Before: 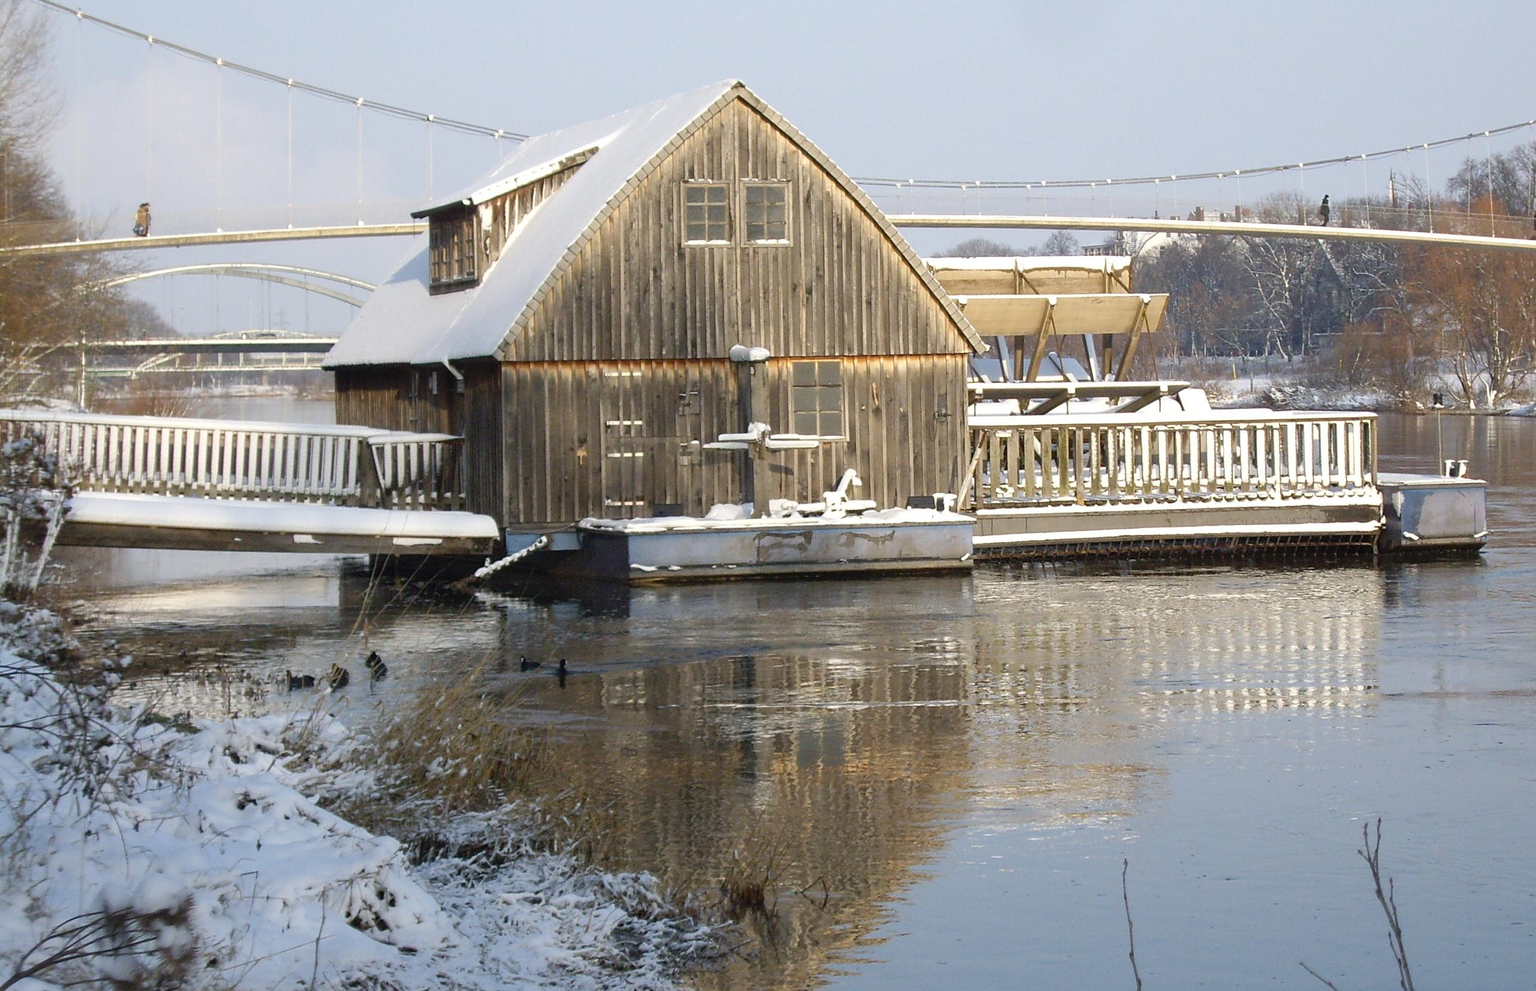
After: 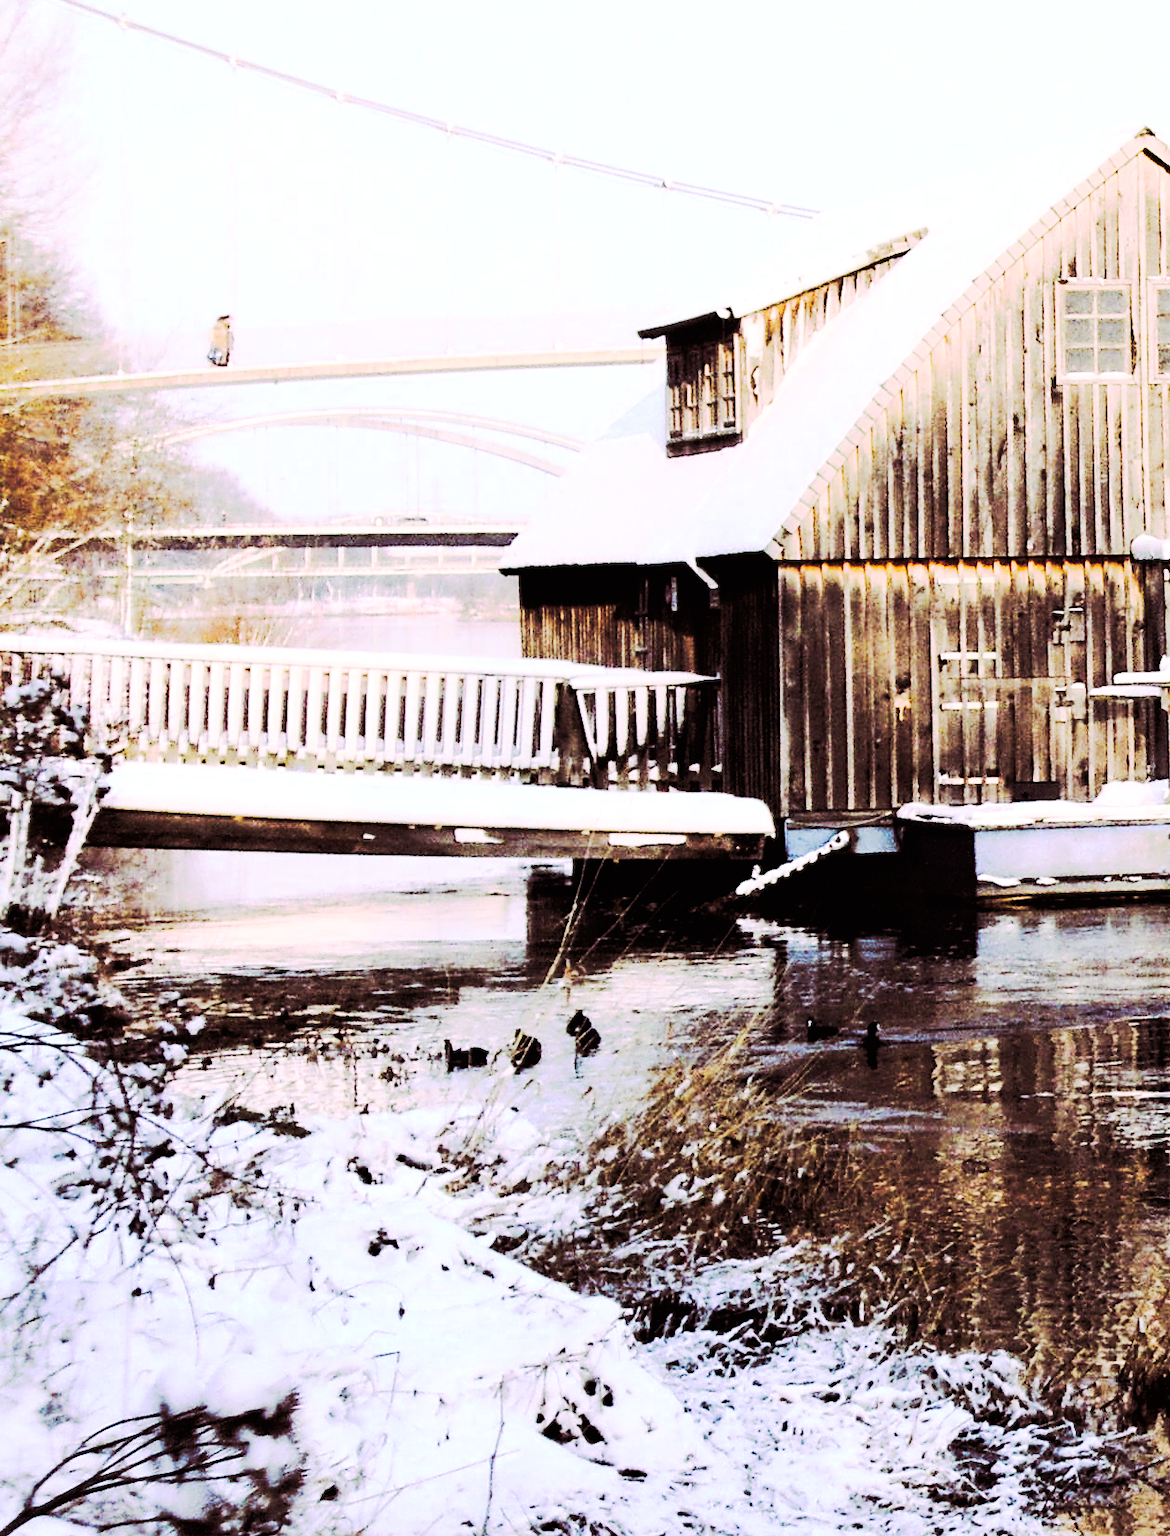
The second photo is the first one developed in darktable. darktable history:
crop and rotate: left 0%, top 0%, right 50.845%
split-toning: highlights › hue 298.8°, highlights › saturation 0.73, compress 41.76%
rgb curve: curves: ch0 [(0, 0) (0.21, 0.15) (0.24, 0.21) (0.5, 0.75) (0.75, 0.96) (0.89, 0.99) (1, 1)]; ch1 [(0, 0.02) (0.21, 0.13) (0.25, 0.2) (0.5, 0.67) (0.75, 0.9) (0.89, 0.97) (1, 1)]; ch2 [(0, 0.02) (0.21, 0.13) (0.25, 0.2) (0.5, 0.67) (0.75, 0.9) (0.89, 0.97) (1, 1)], compensate middle gray true
tone curve: curves: ch0 [(0, 0) (0.003, 0.002) (0.011, 0.004) (0.025, 0.005) (0.044, 0.009) (0.069, 0.013) (0.1, 0.017) (0.136, 0.036) (0.177, 0.066) (0.224, 0.102) (0.277, 0.143) (0.335, 0.197) (0.399, 0.268) (0.468, 0.389) (0.543, 0.549) (0.623, 0.714) (0.709, 0.801) (0.801, 0.854) (0.898, 0.9) (1, 1)], preserve colors none
white balance: red 1.009, blue 1.027
